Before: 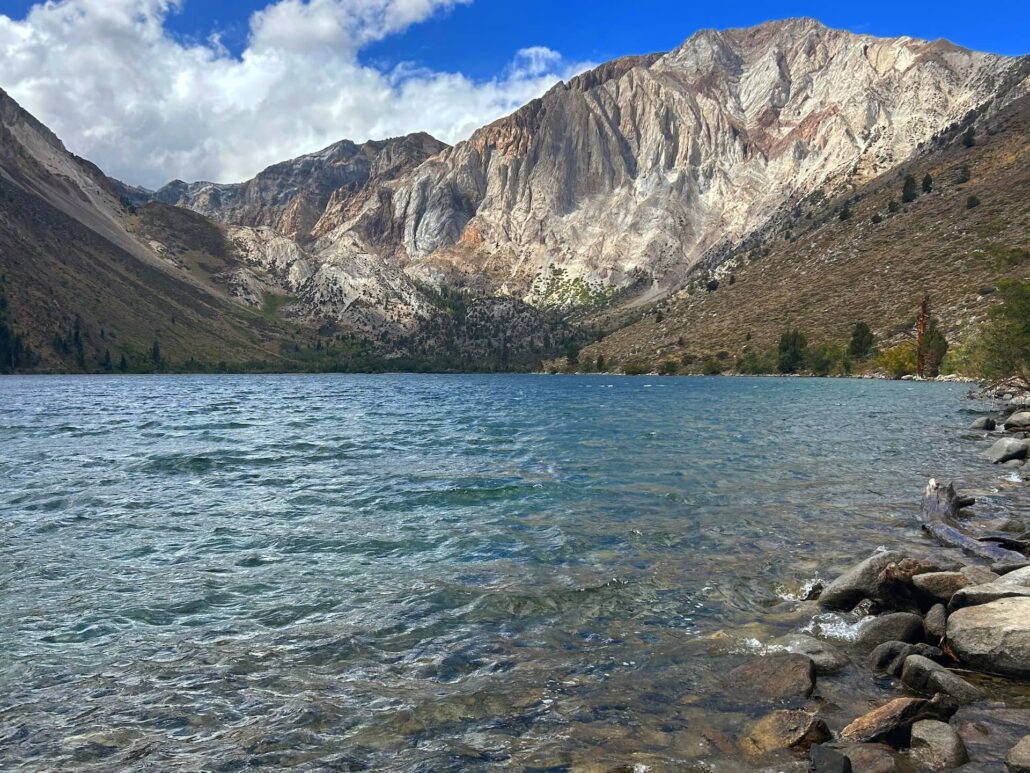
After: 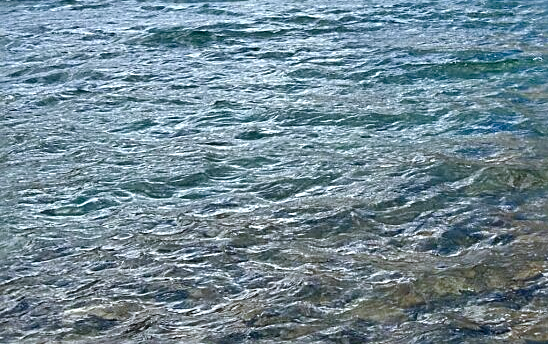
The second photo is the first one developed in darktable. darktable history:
color balance rgb: highlights gain › luminance 16.333%, highlights gain › chroma 2.965%, highlights gain › hue 257.89°, perceptual saturation grading › global saturation 20%, perceptual saturation grading › highlights -50.051%, perceptual saturation grading › shadows 31.17%
sharpen: amount 0.497
shadows and highlights: shadows 11.29, white point adjustment 1.13, soften with gaussian
crop and rotate: top 55.276%, right 46.707%, bottom 0.195%
